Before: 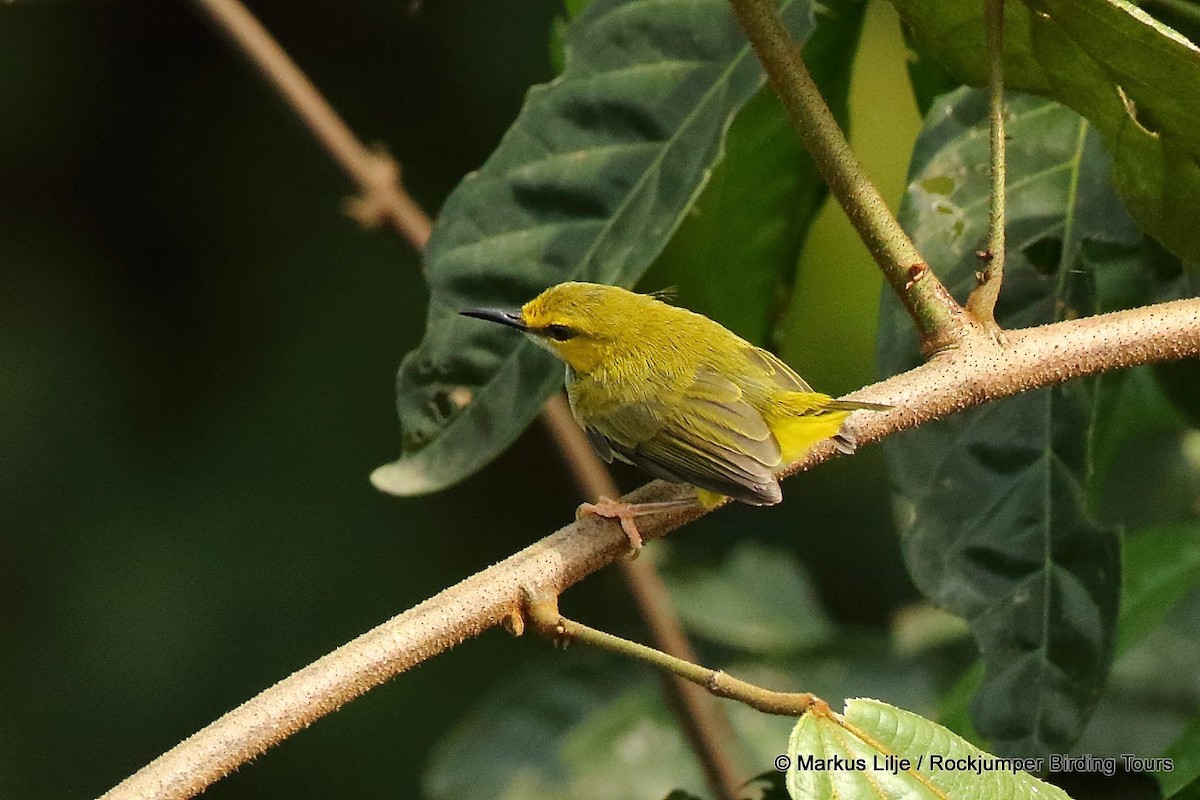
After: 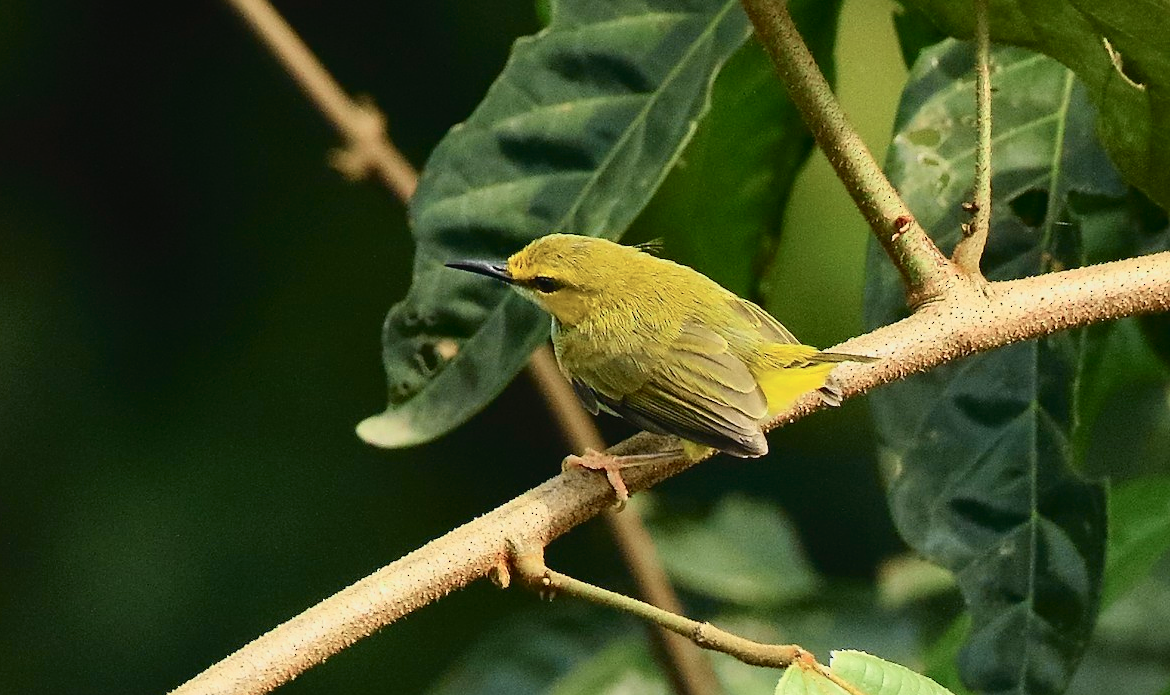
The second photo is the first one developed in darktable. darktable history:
tone curve: curves: ch0 [(0, 0.022) (0.114, 0.096) (0.282, 0.299) (0.456, 0.51) (0.613, 0.693) (0.786, 0.843) (0.999, 0.949)]; ch1 [(0, 0) (0.384, 0.365) (0.463, 0.447) (0.486, 0.474) (0.503, 0.5) (0.535, 0.522) (0.555, 0.546) (0.593, 0.599) (0.755, 0.793) (1, 1)]; ch2 [(0, 0) (0.369, 0.375) (0.449, 0.434) (0.501, 0.5) (0.528, 0.517) (0.561, 0.57) (0.612, 0.631) (0.668, 0.659) (1, 1)], color space Lab, independent channels, preserve colors none
crop: left 1.226%, top 6.125%, right 1.274%, bottom 6.923%
sharpen: amount 0.212
